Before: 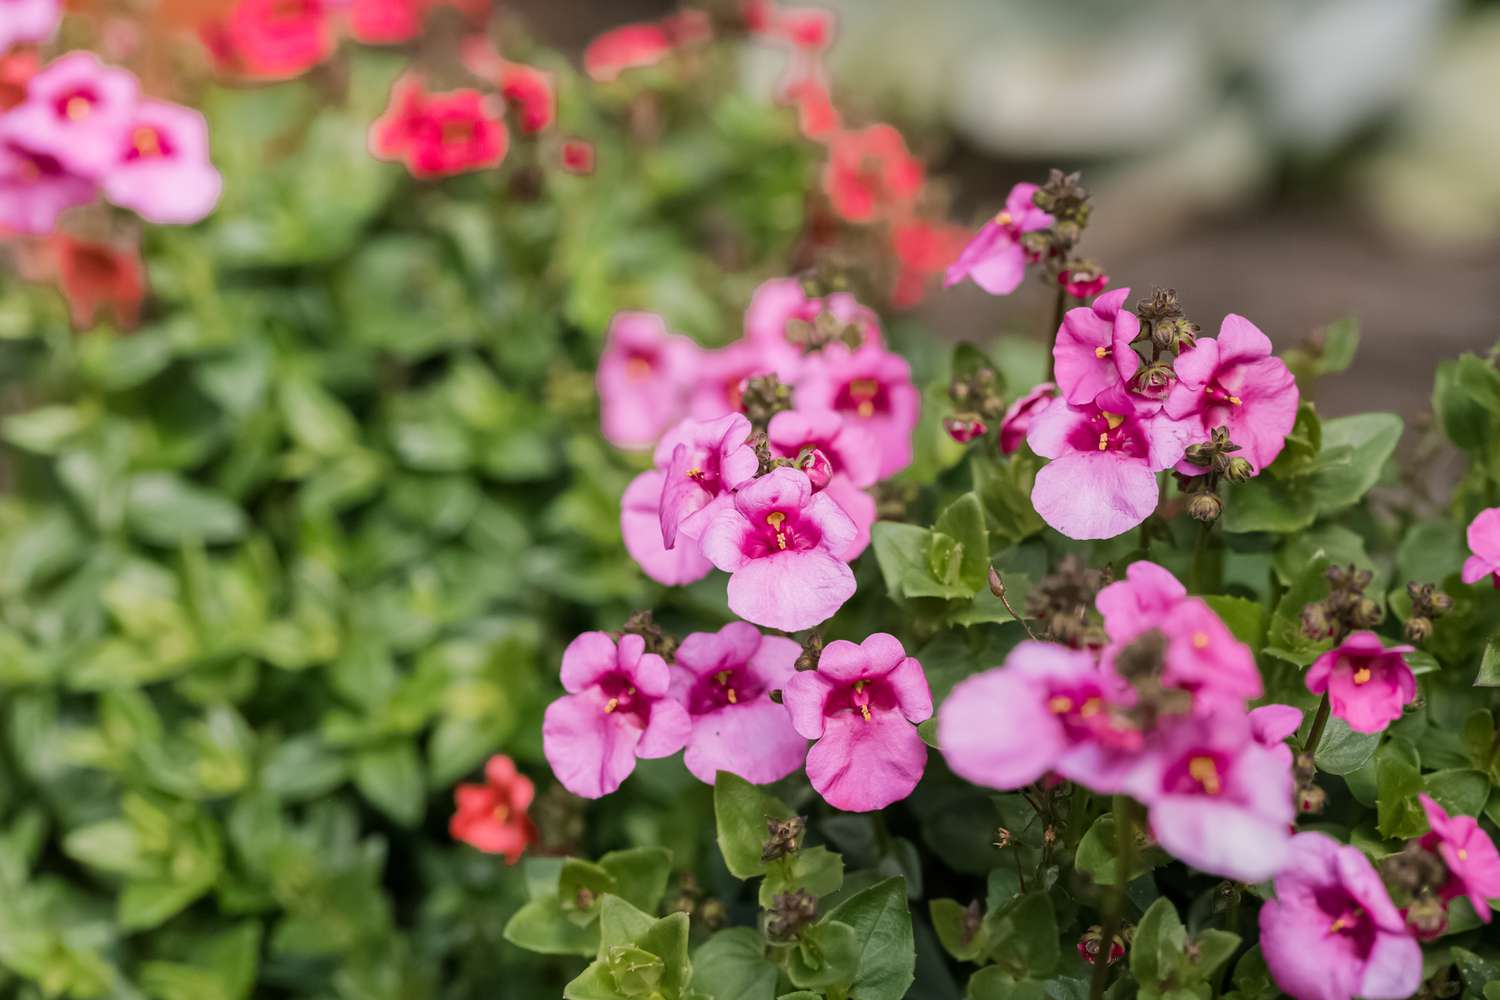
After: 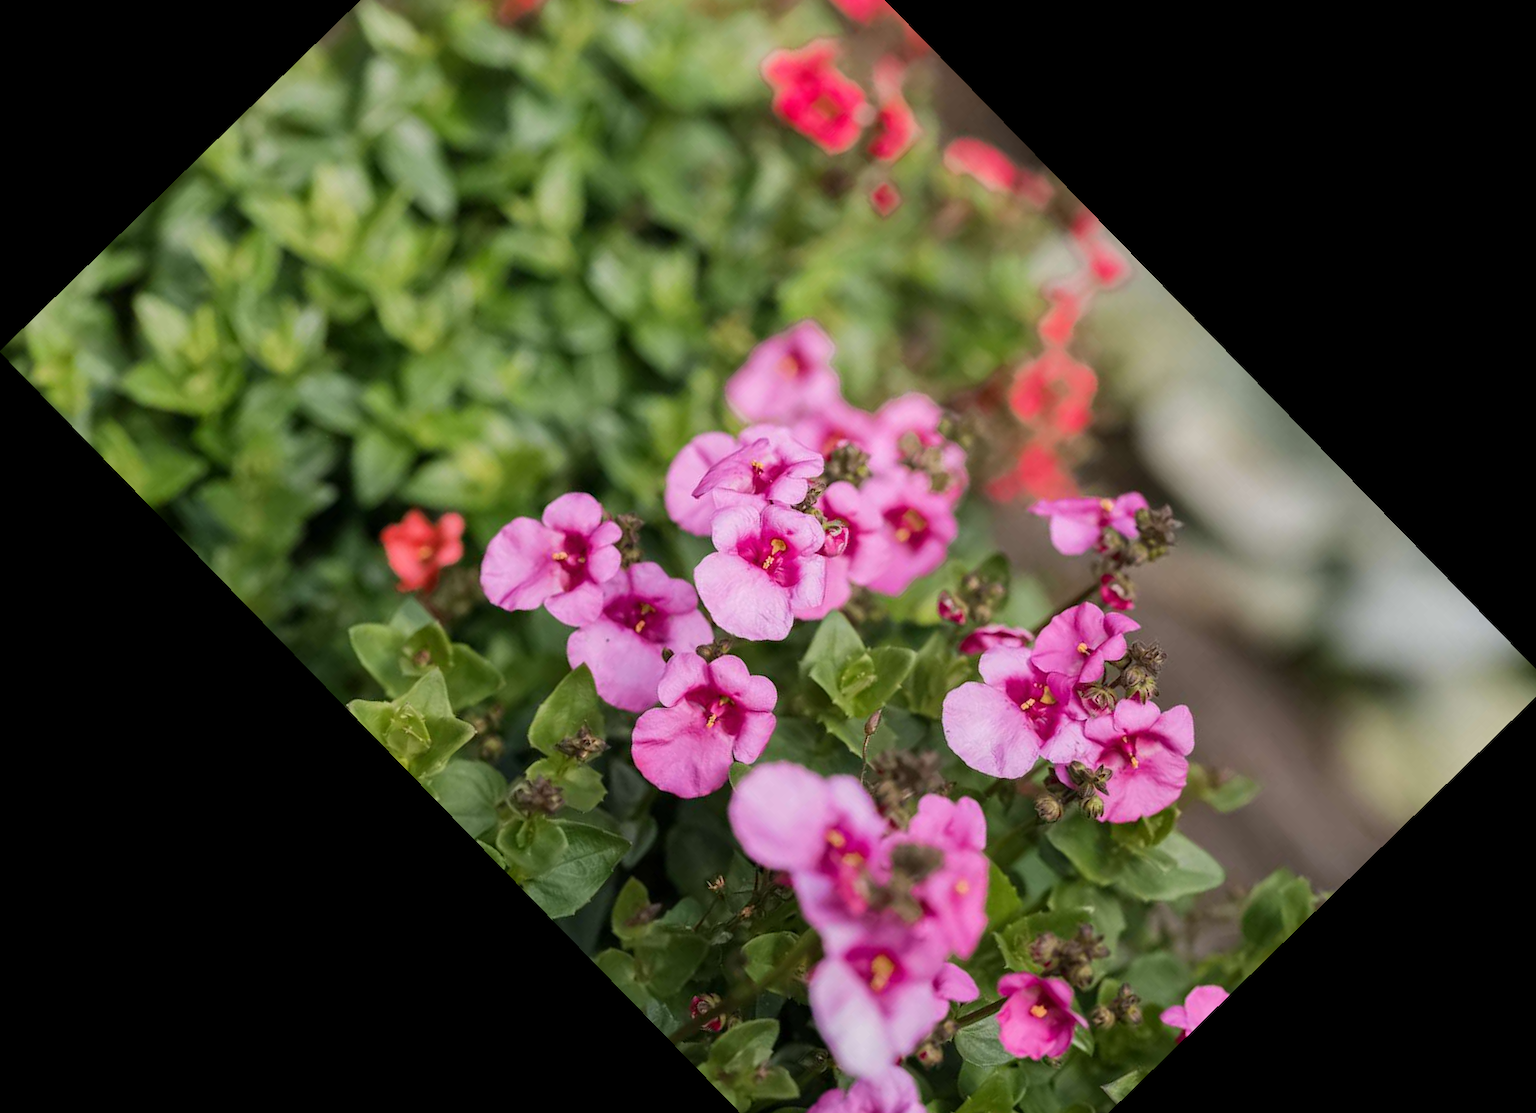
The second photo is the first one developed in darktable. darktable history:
crop and rotate: angle -45.78°, top 16.778%, right 0.795%, bottom 11.708%
tone equalizer: edges refinement/feathering 500, mask exposure compensation -1.57 EV, preserve details no
